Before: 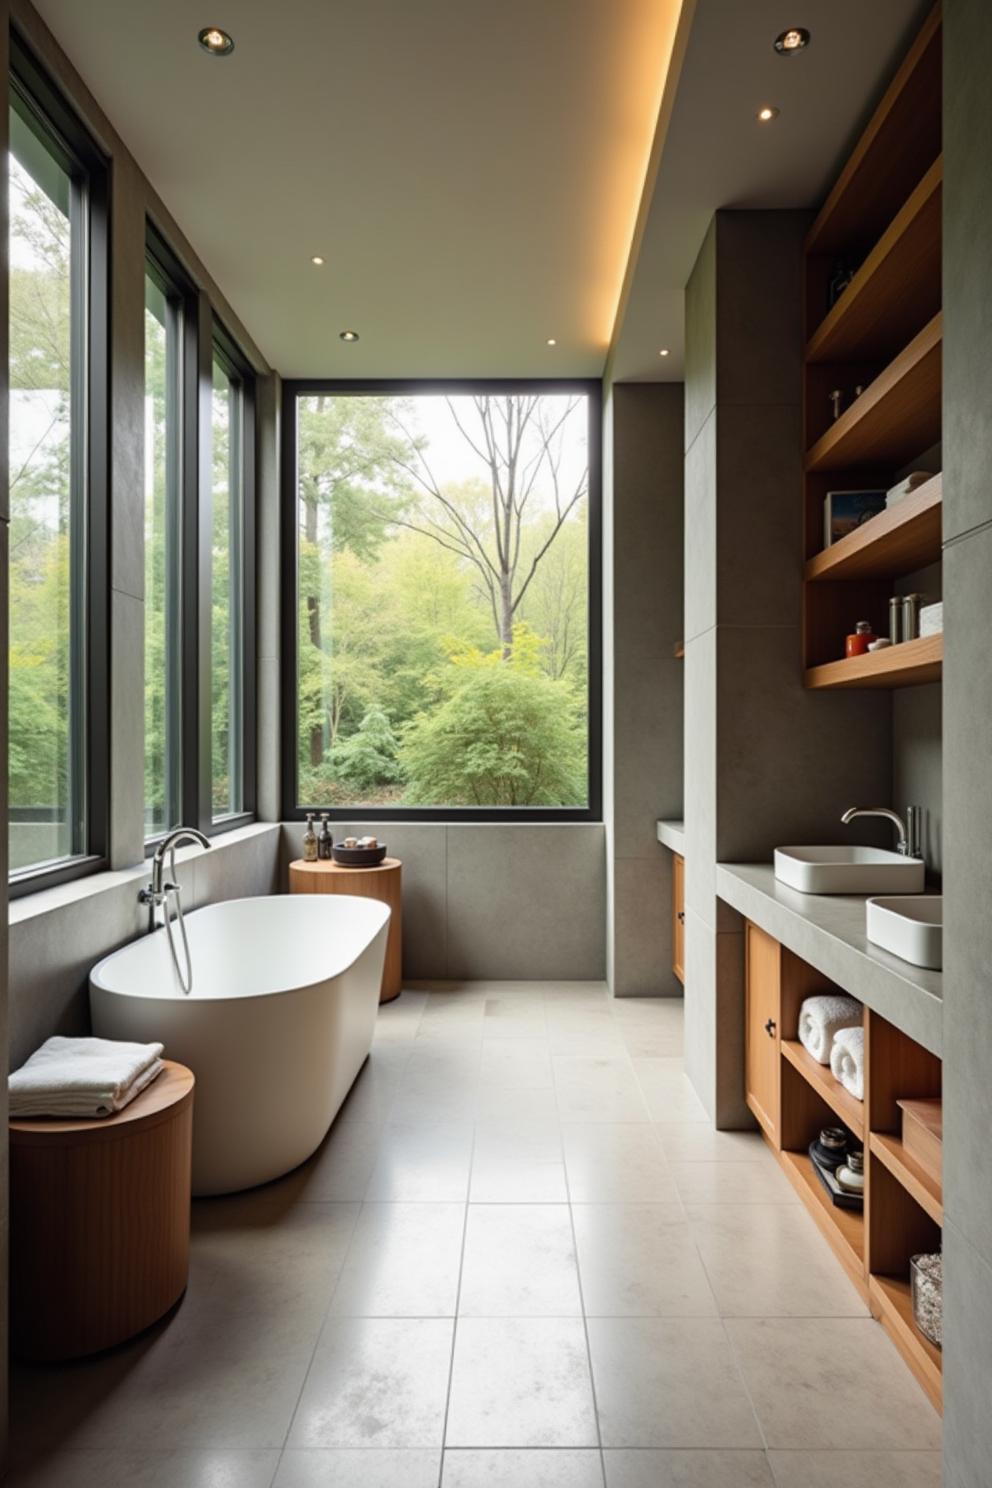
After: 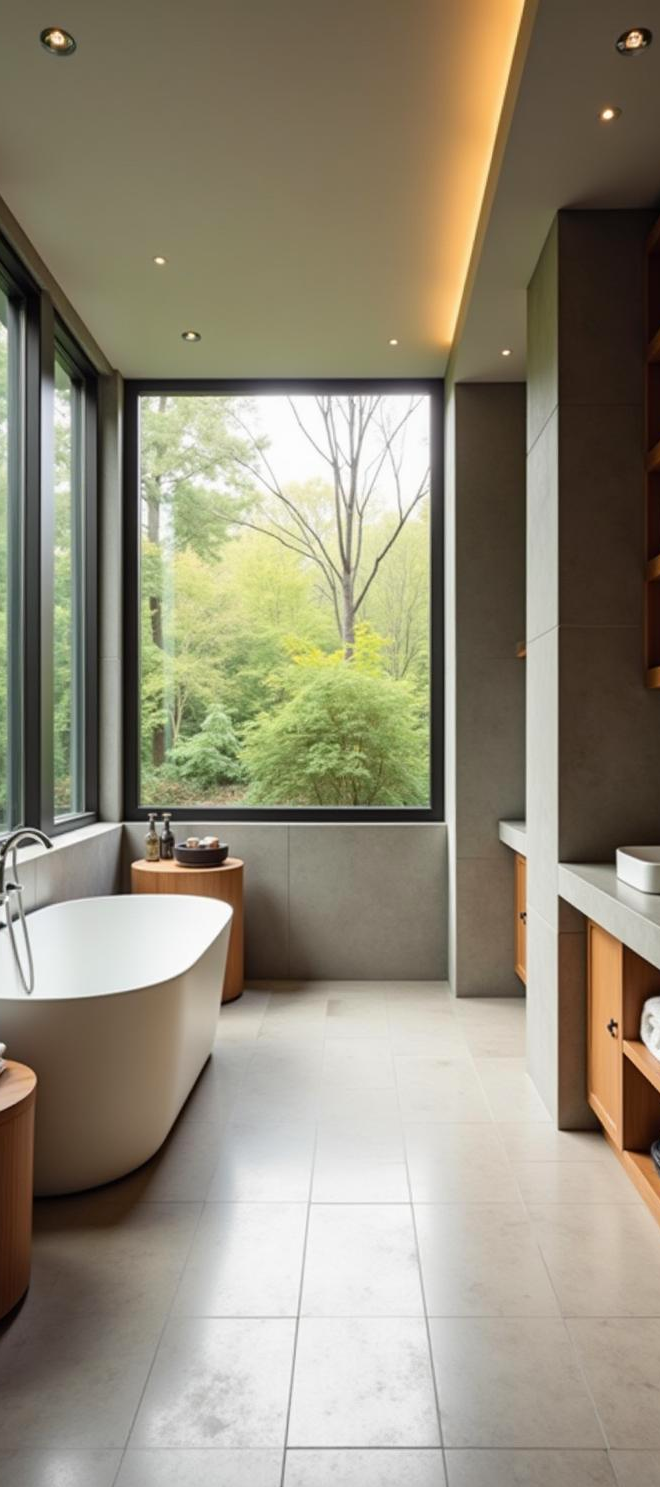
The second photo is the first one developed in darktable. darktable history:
crop and rotate: left 15.935%, right 17.473%
color correction: highlights b* 0.017, saturation 1.09
